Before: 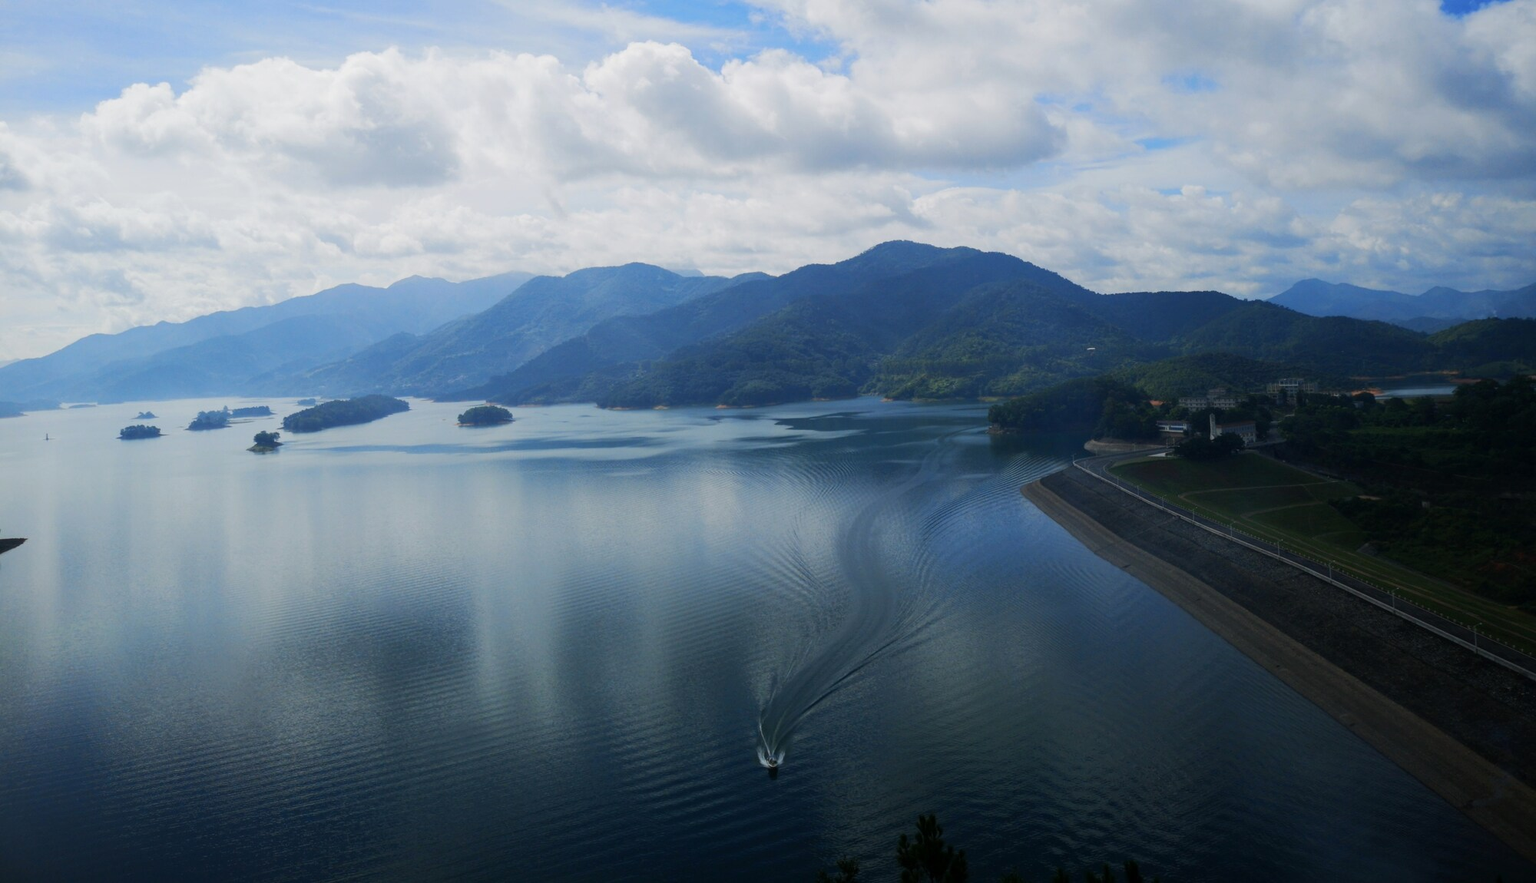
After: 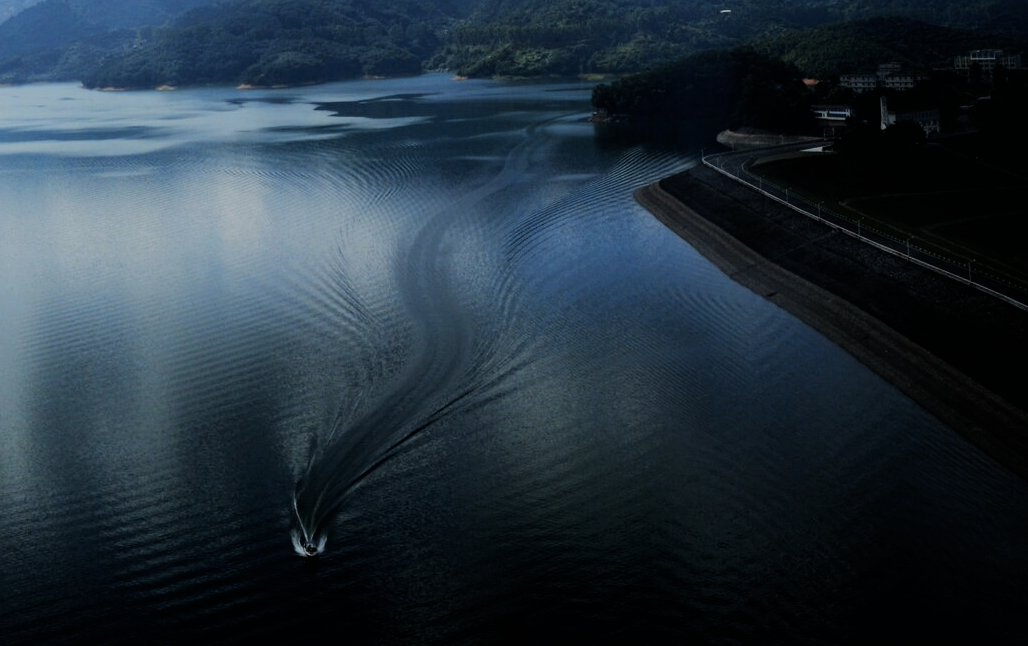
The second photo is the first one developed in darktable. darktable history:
crop: left 34.754%, top 38.567%, right 13.833%, bottom 5.237%
filmic rgb: black relative exposure -5 EV, white relative exposure 3.96 EV, threshold 5.98 EV, hardness 2.89, contrast 1.39, highlights saturation mix -29.04%, enable highlight reconstruction true
